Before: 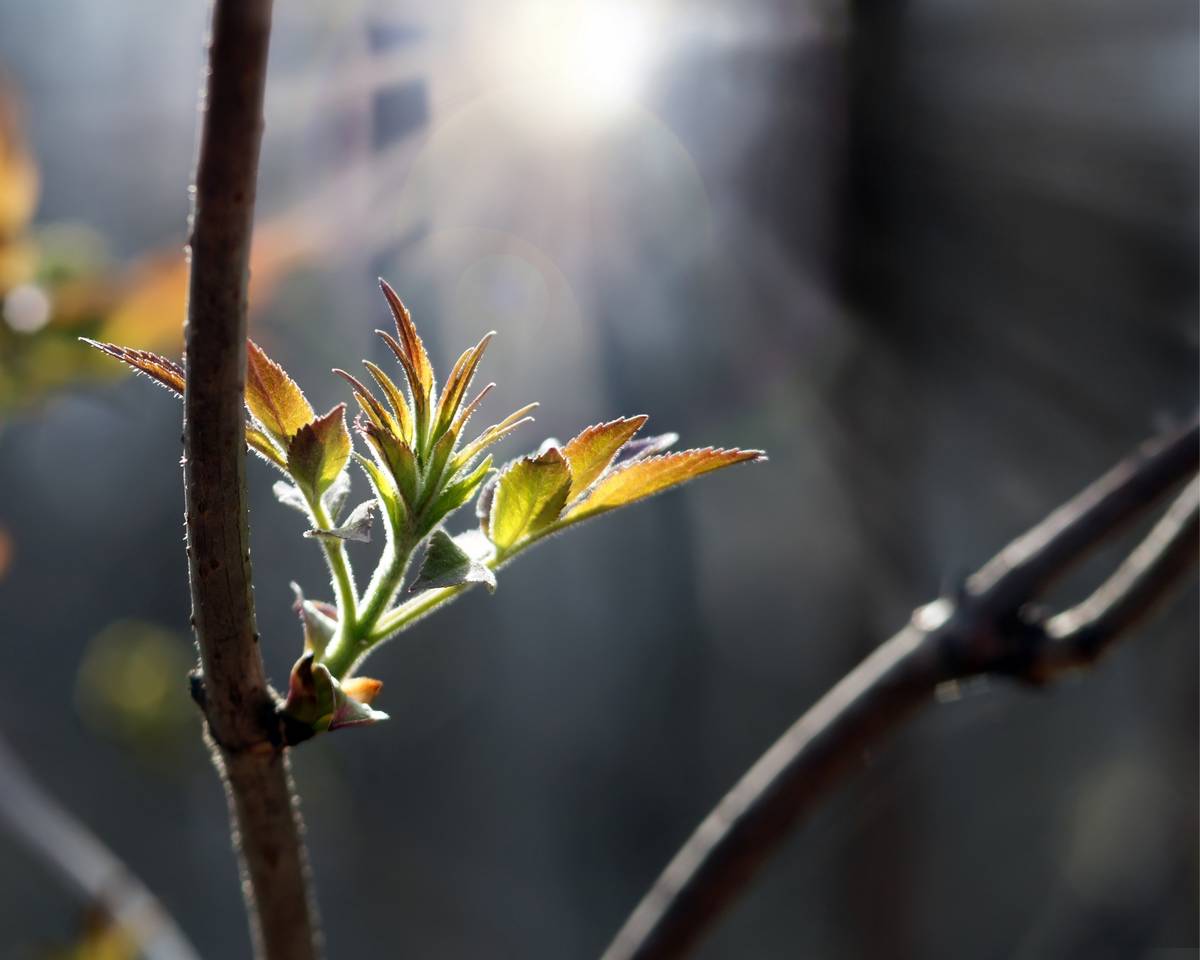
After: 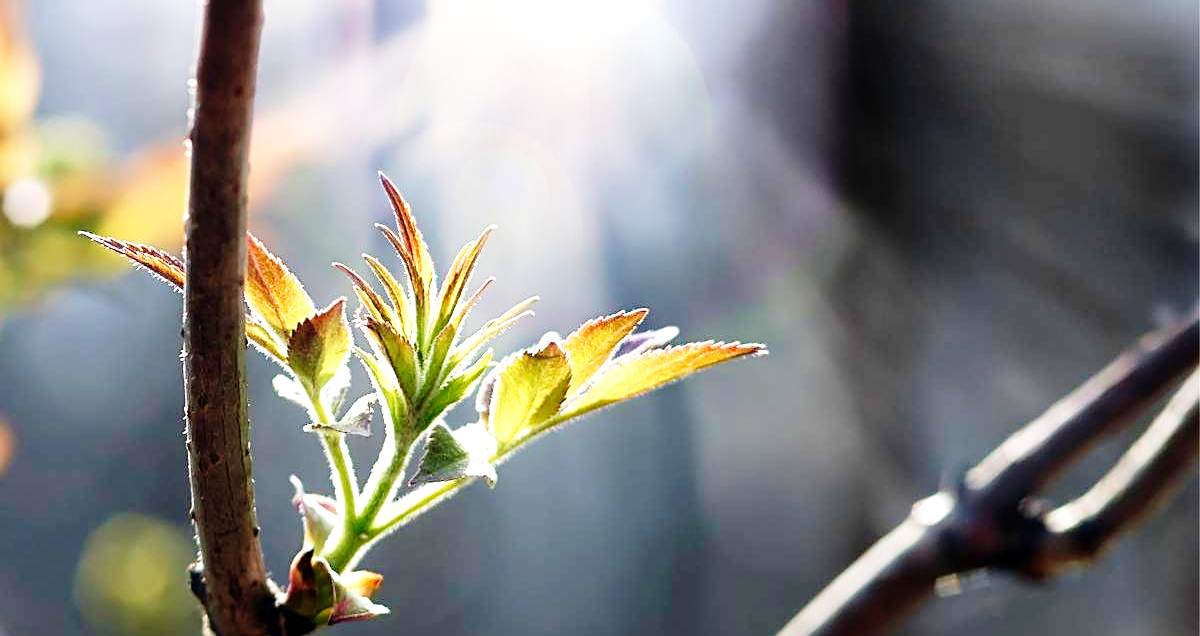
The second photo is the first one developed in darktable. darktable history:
base curve: curves: ch0 [(0, 0) (0.008, 0.007) (0.022, 0.029) (0.048, 0.089) (0.092, 0.197) (0.191, 0.399) (0.275, 0.534) (0.357, 0.65) (0.477, 0.78) (0.542, 0.833) (0.799, 0.973) (1, 1)], preserve colors none
exposure: exposure 0.631 EV, compensate highlight preservation false
crop: top 11.138%, bottom 22.567%
velvia: on, module defaults
sharpen: amount 0.558
